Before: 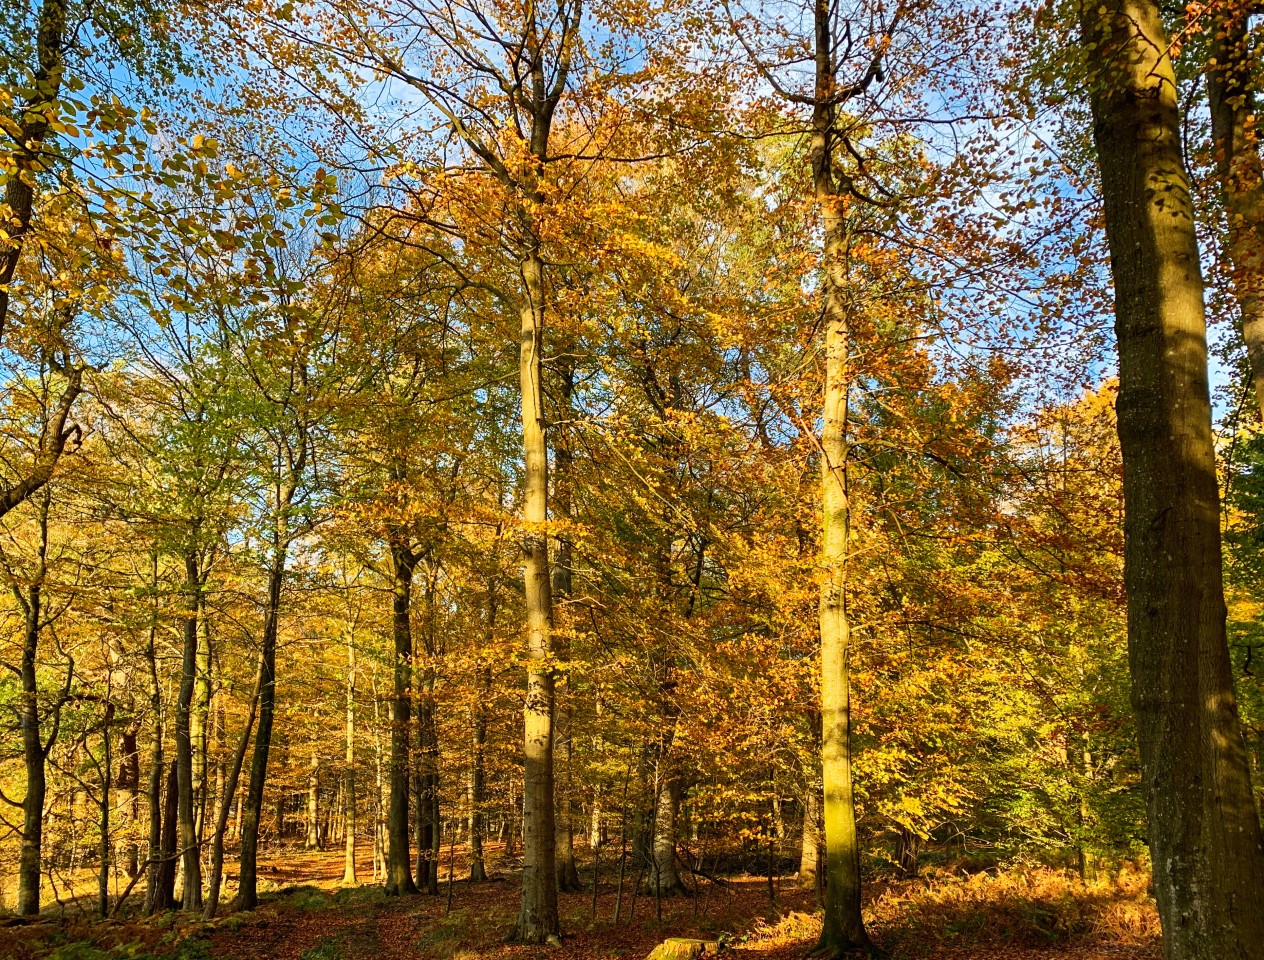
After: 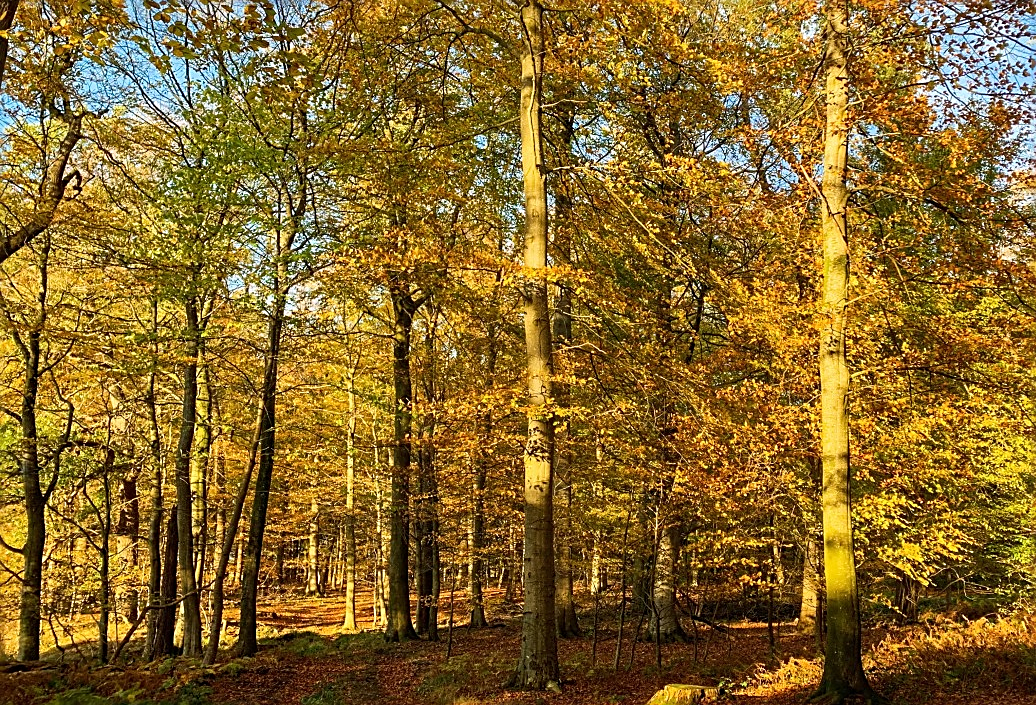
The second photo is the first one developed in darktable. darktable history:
sharpen: on, module defaults
crop: top 26.531%, right 17.959%
